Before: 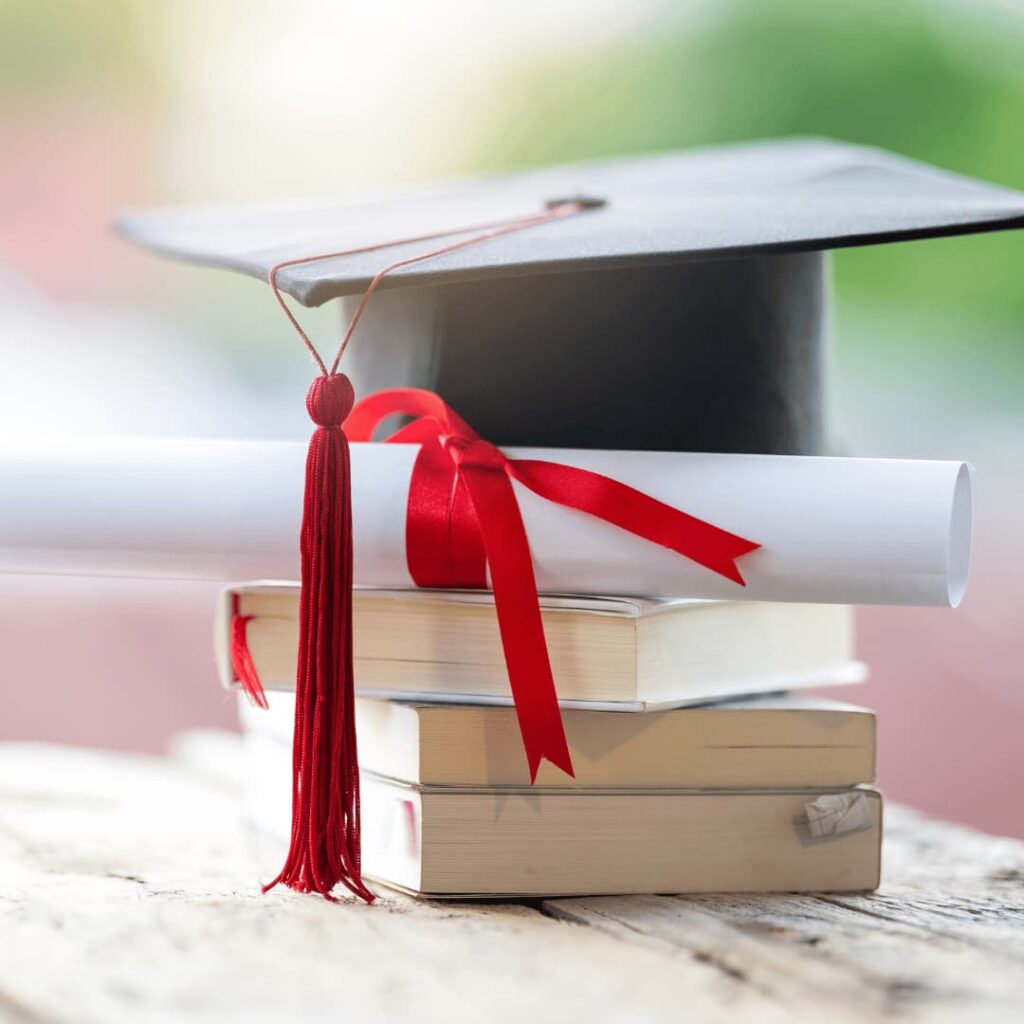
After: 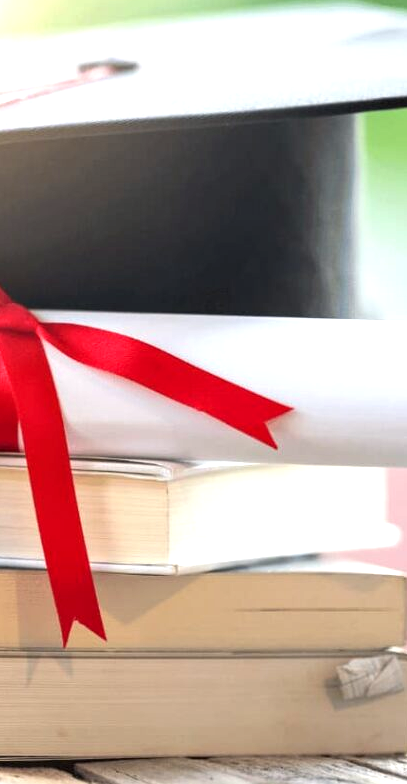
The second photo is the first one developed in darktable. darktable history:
crop: left 45.721%, top 13.393%, right 14.118%, bottom 10.01%
exposure: black level correction 0, exposure 0.7 EV, compensate exposure bias true, compensate highlight preservation false
local contrast: highlights 100%, shadows 100%, detail 120%, midtone range 0.2
white balance: red 1.009, blue 0.985
